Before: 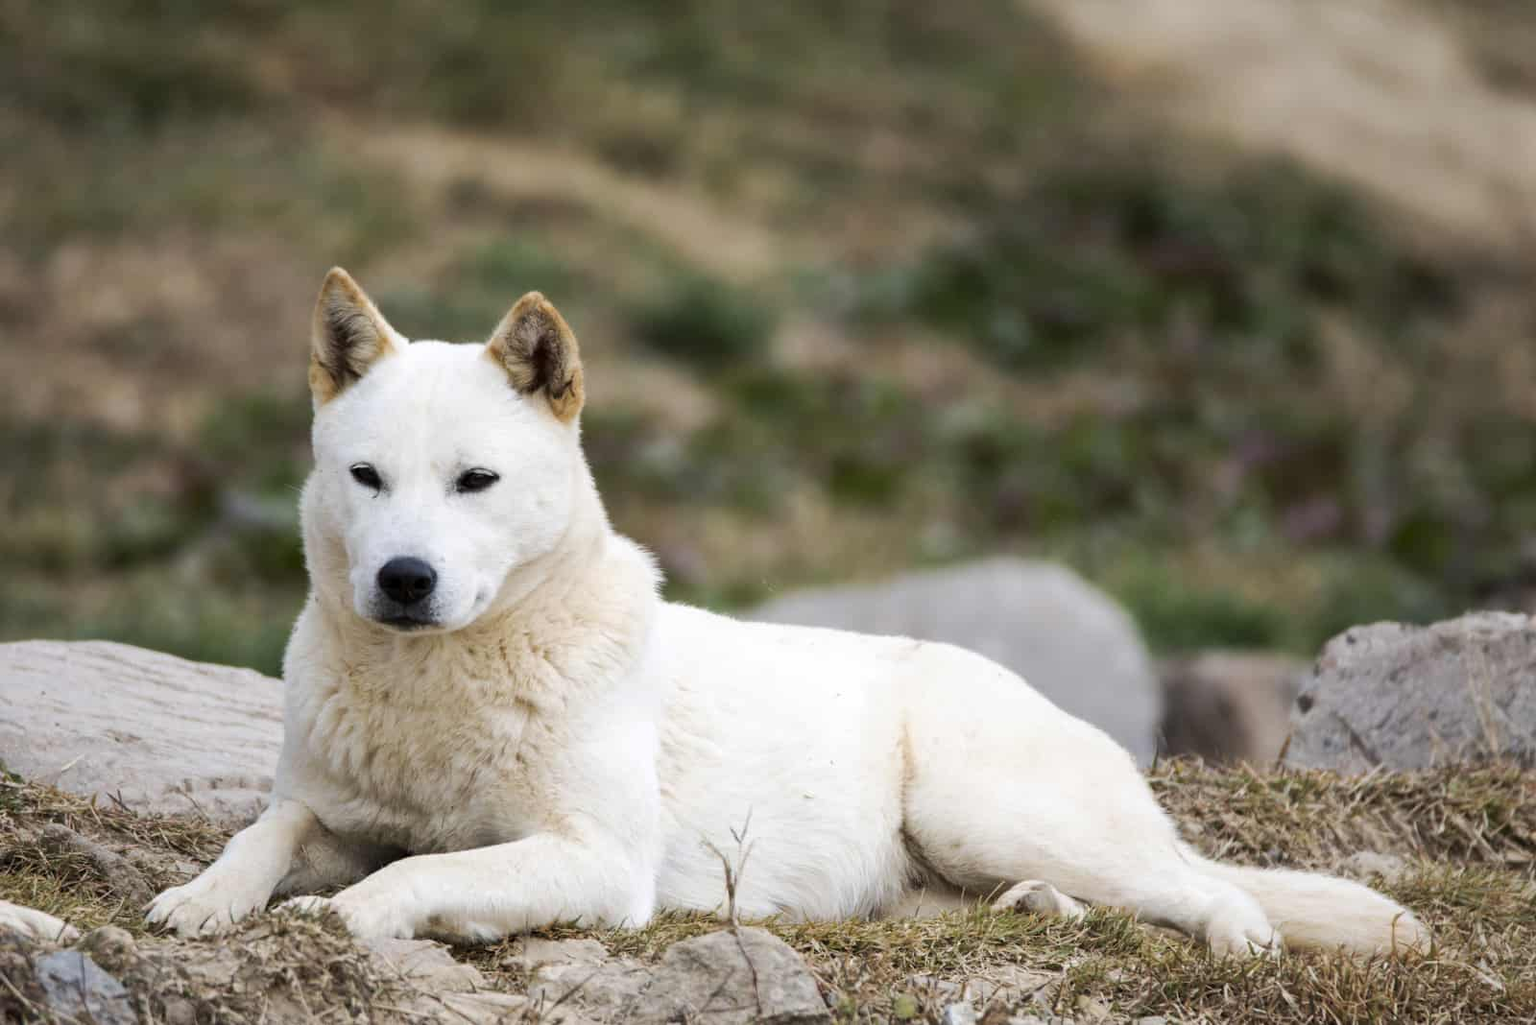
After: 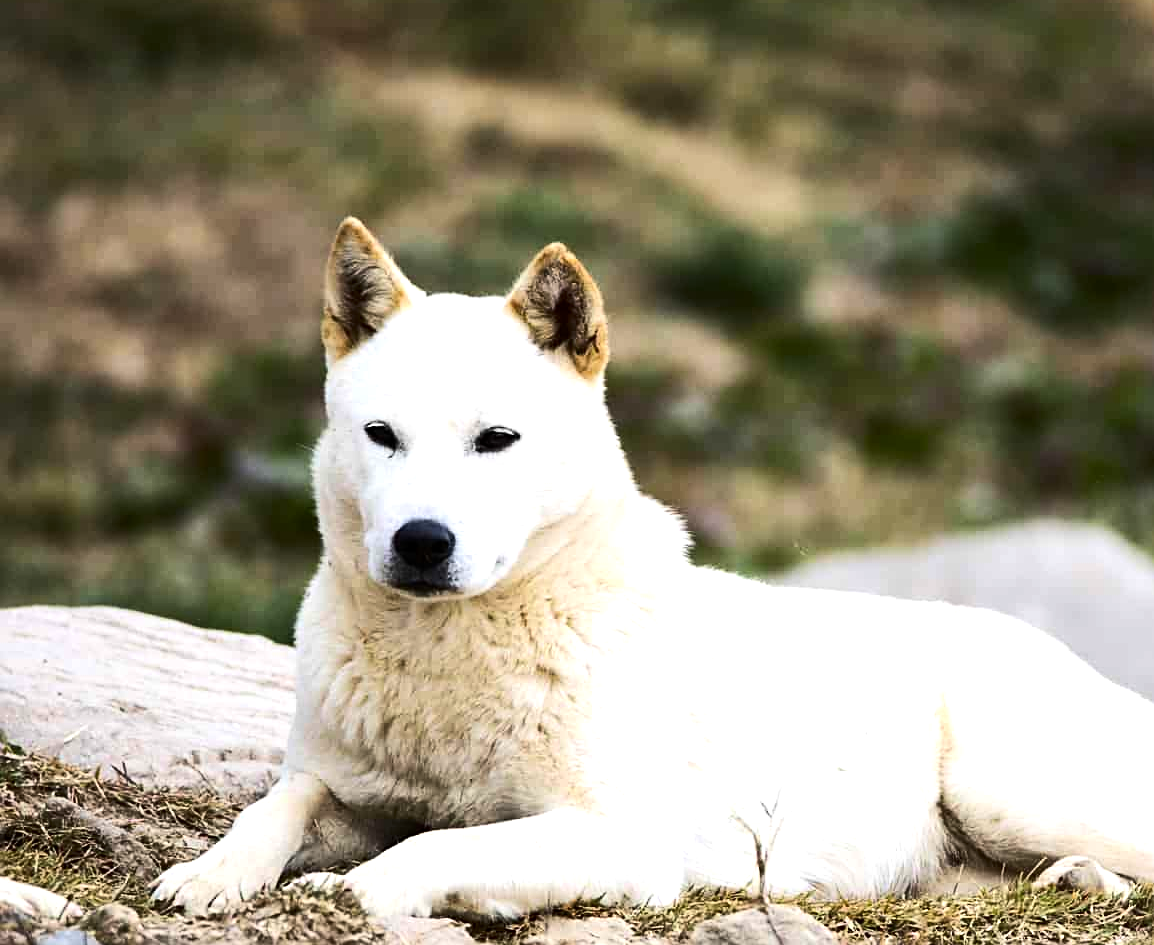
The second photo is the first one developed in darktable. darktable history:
crop: top 5.784%, right 27.873%, bottom 5.679%
sharpen: on, module defaults
tone equalizer: -8 EV -0.711 EV, -7 EV -0.696 EV, -6 EV -0.562 EV, -5 EV -0.373 EV, -3 EV 0.398 EV, -2 EV 0.6 EV, -1 EV 0.695 EV, +0 EV 0.719 EV, edges refinement/feathering 500, mask exposure compensation -1.57 EV, preserve details no
contrast brightness saturation: contrast 0.158, saturation 0.316
